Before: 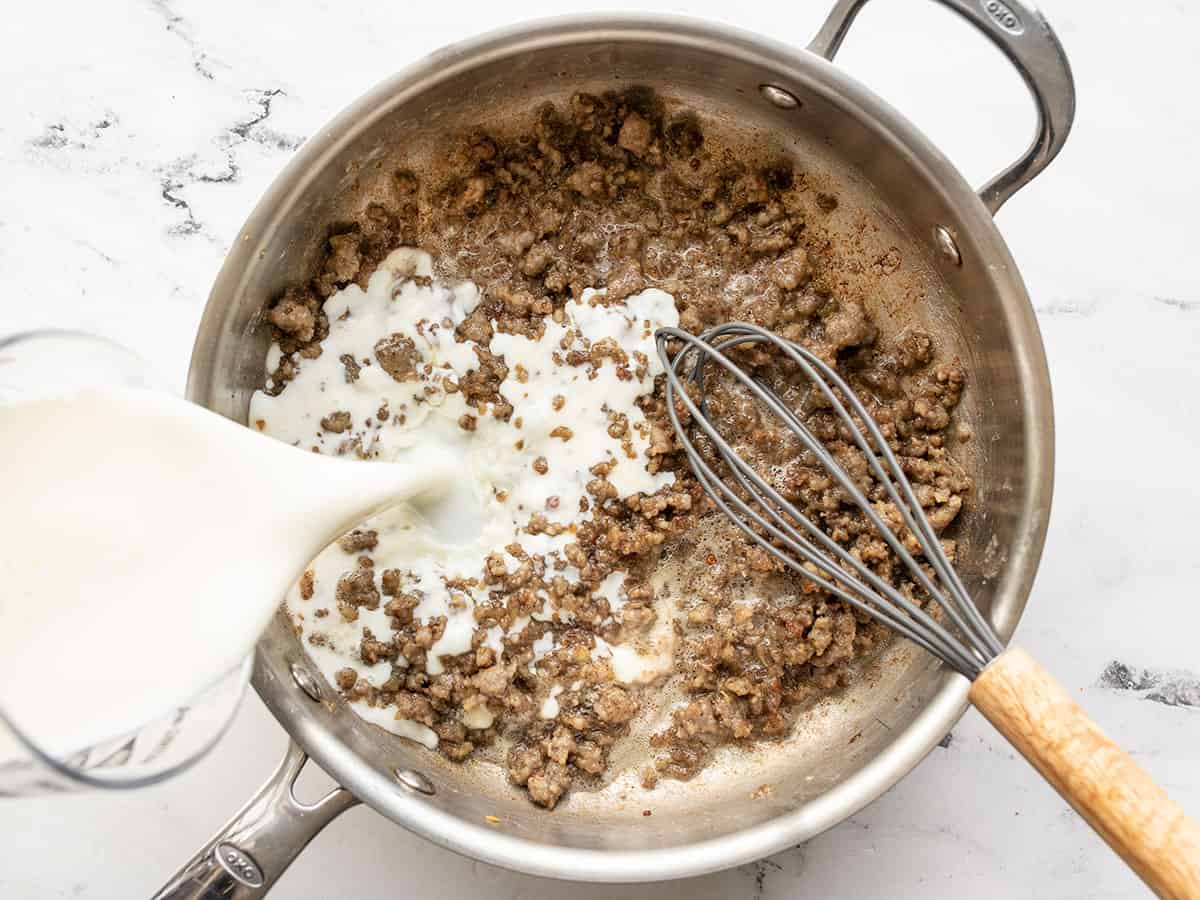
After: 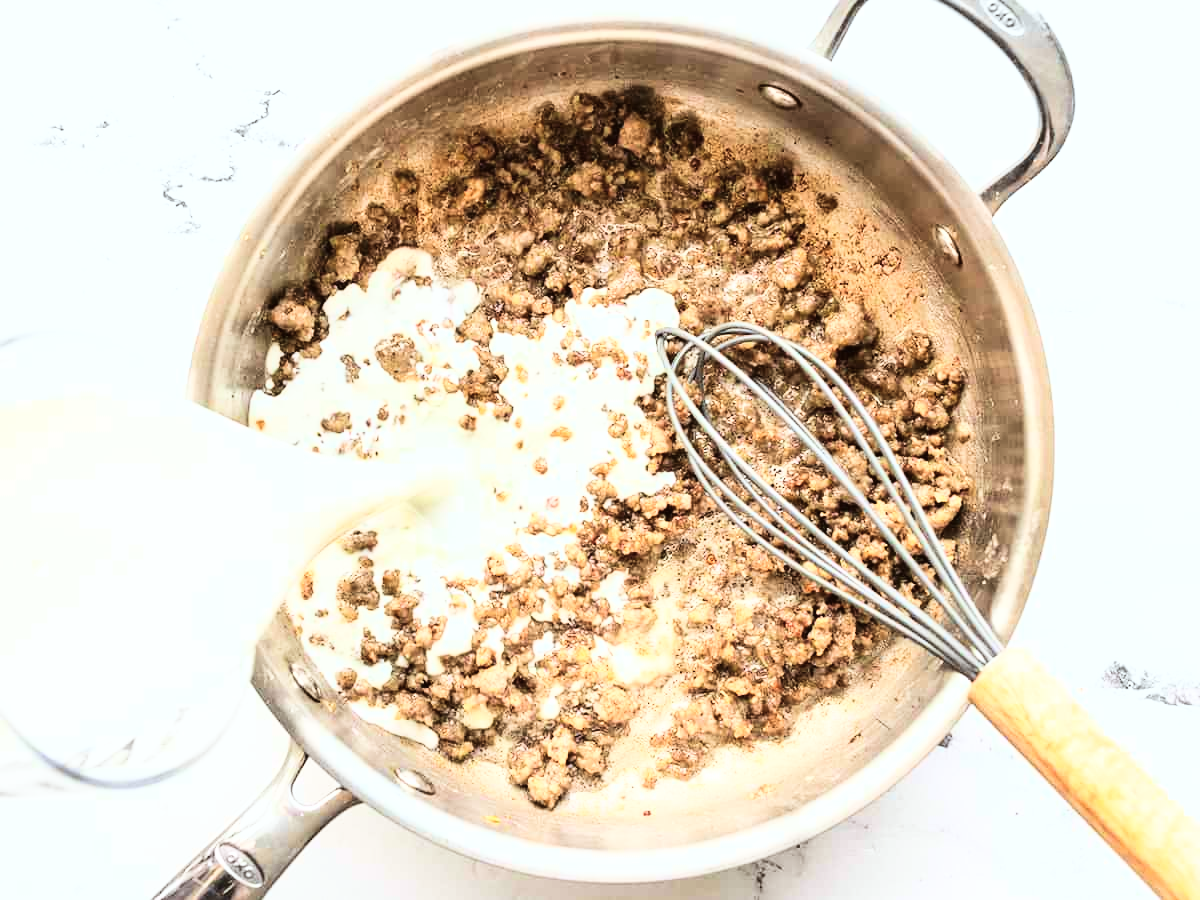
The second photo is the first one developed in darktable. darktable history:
color correction: highlights a* -2.72, highlights b* -2.73, shadows a* 2.25, shadows b* 2.87
velvia: strength 15.28%
base curve: curves: ch0 [(0, 0) (0.007, 0.004) (0.027, 0.03) (0.046, 0.07) (0.207, 0.54) (0.442, 0.872) (0.673, 0.972) (1, 1)]
exposure: black level correction -0.005, exposure 0.058 EV, compensate highlight preservation false
